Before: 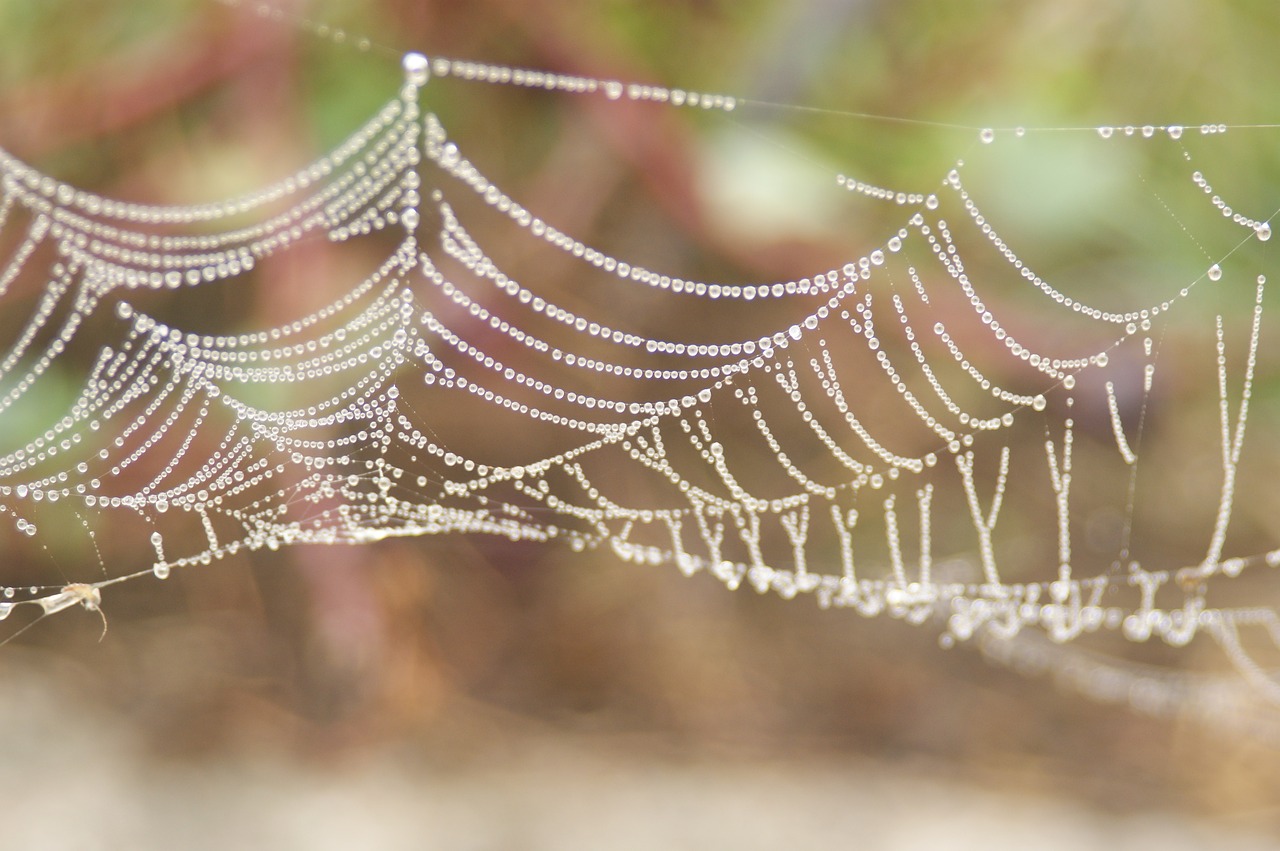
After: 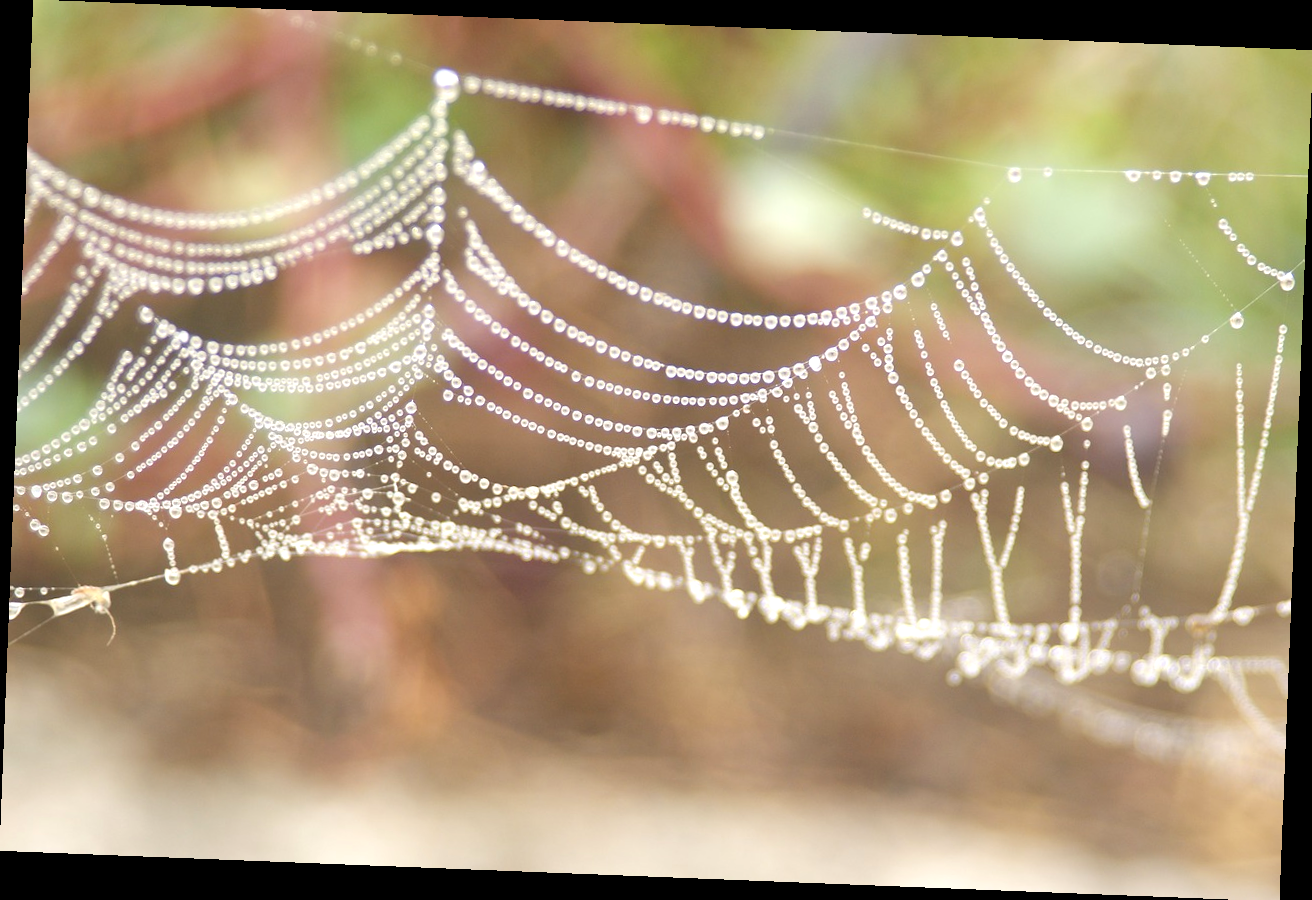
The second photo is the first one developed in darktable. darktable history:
exposure: exposure 0.376 EV, compensate highlight preservation false
rotate and perspective: rotation 2.27°, automatic cropping off
